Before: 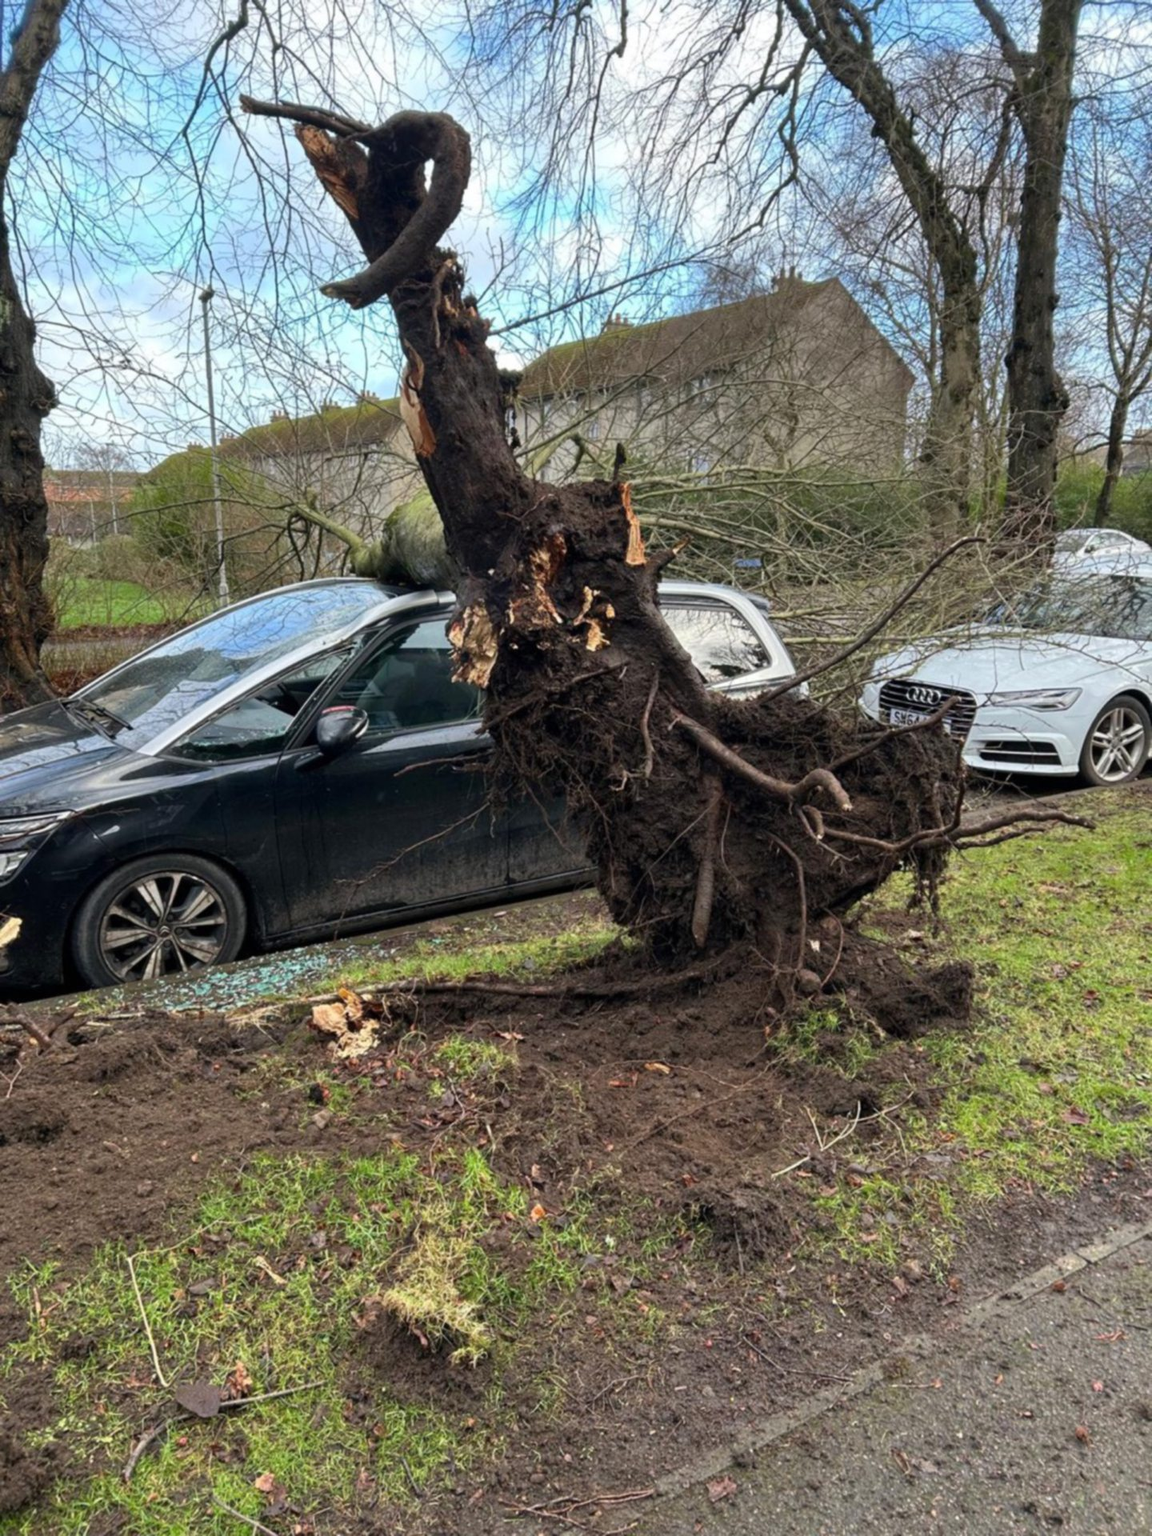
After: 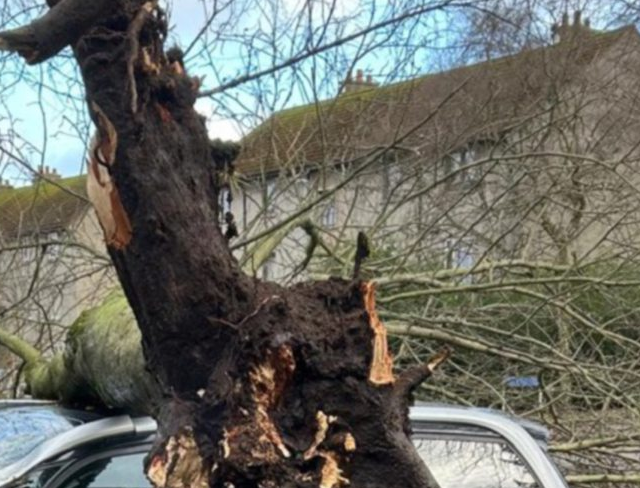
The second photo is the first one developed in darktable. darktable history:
crop: left 28.734%, top 16.809%, right 26.762%, bottom 57.75%
